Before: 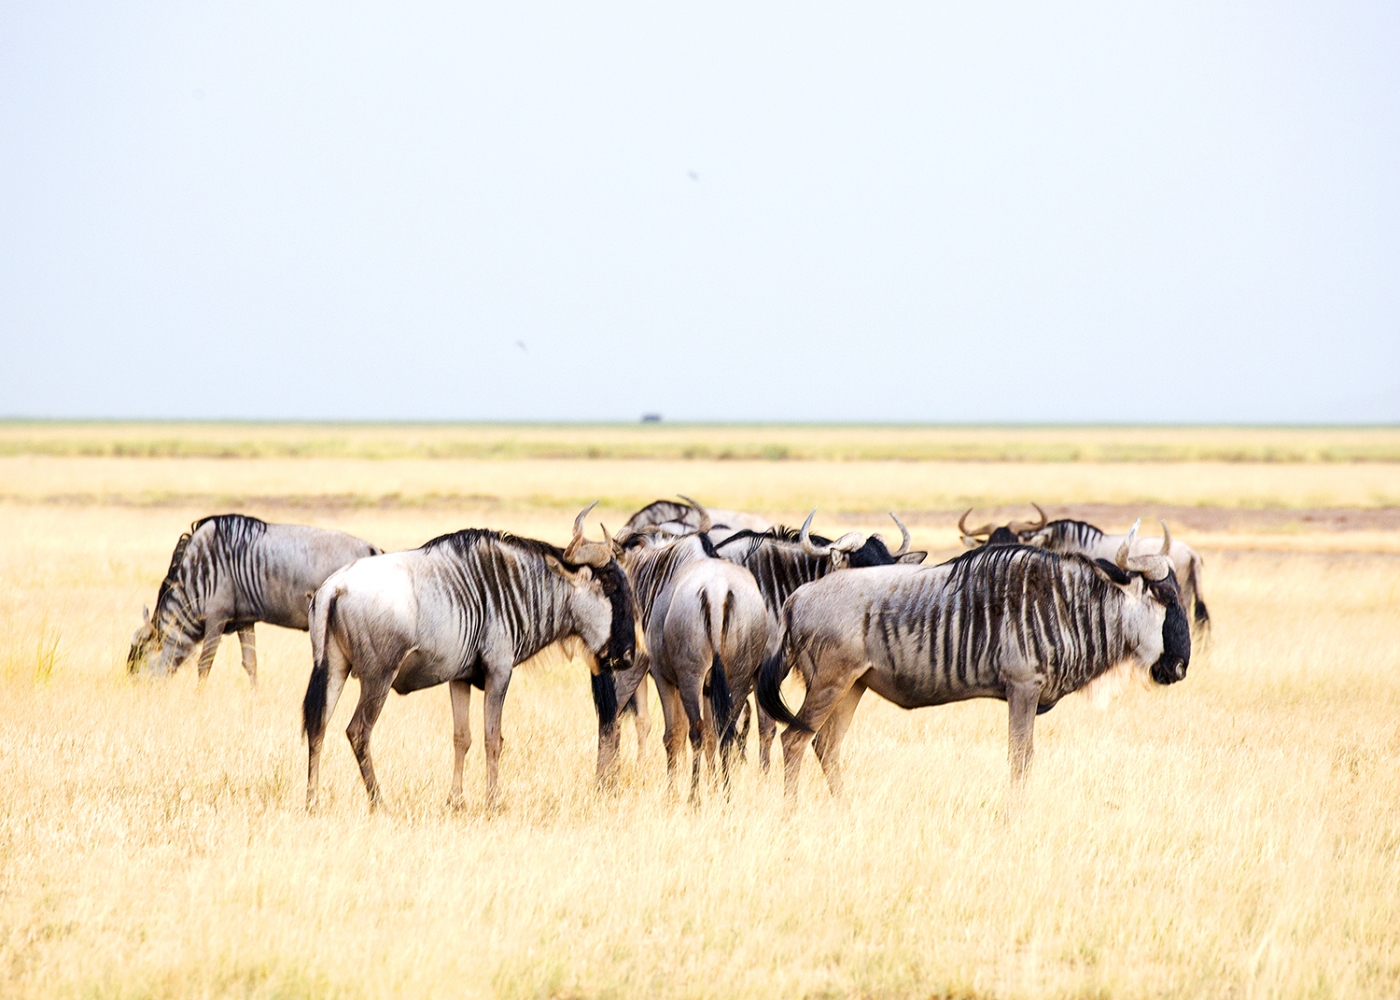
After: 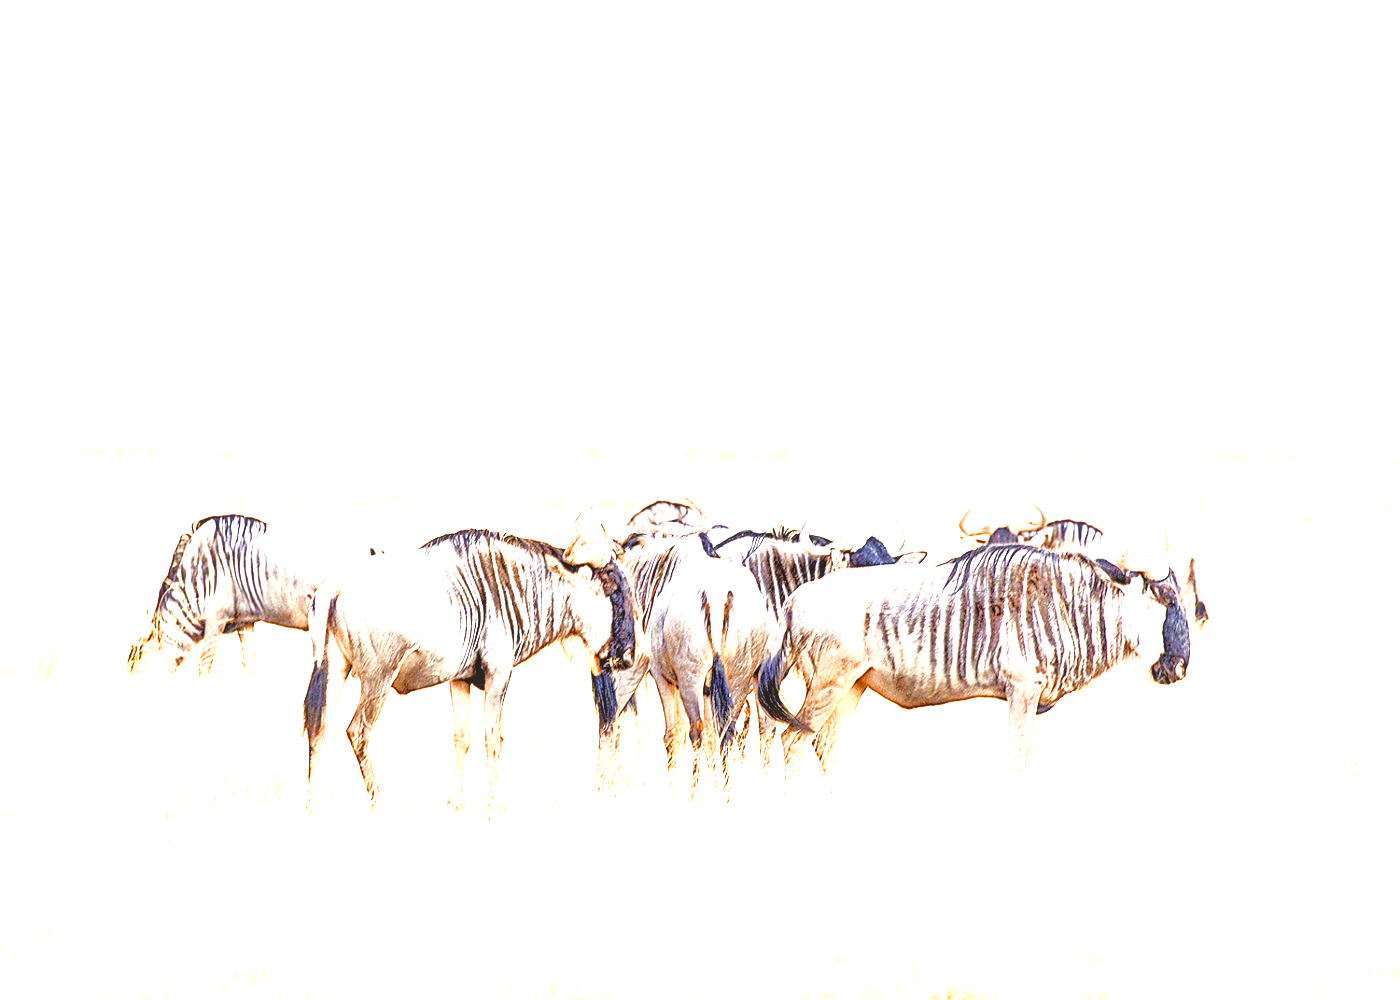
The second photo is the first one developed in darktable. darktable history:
white balance: red 0.983, blue 1.036
exposure: exposure 2.003 EV, compensate highlight preservation false
local contrast: detail 110%
color zones: curves: ch2 [(0, 0.5) (0.143, 0.5) (0.286, 0.416) (0.429, 0.5) (0.571, 0.5) (0.714, 0.5) (0.857, 0.5) (1, 0.5)]
base curve: curves: ch0 [(0, 0) (0.036, 0.025) (0.121, 0.166) (0.206, 0.329) (0.605, 0.79) (1, 1)], preserve colors none
sharpen: on, module defaults
tone equalizer: -7 EV 0.15 EV, -6 EV 0.6 EV, -5 EV 1.15 EV, -4 EV 1.33 EV, -3 EV 1.15 EV, -2 EV 0.6 EV, -1 EV 0.15 EV, mask exposure compensation -0.5 EV
color correction: highlights a* -0.95, highlights b* 4.5, shadows a* 3.55
